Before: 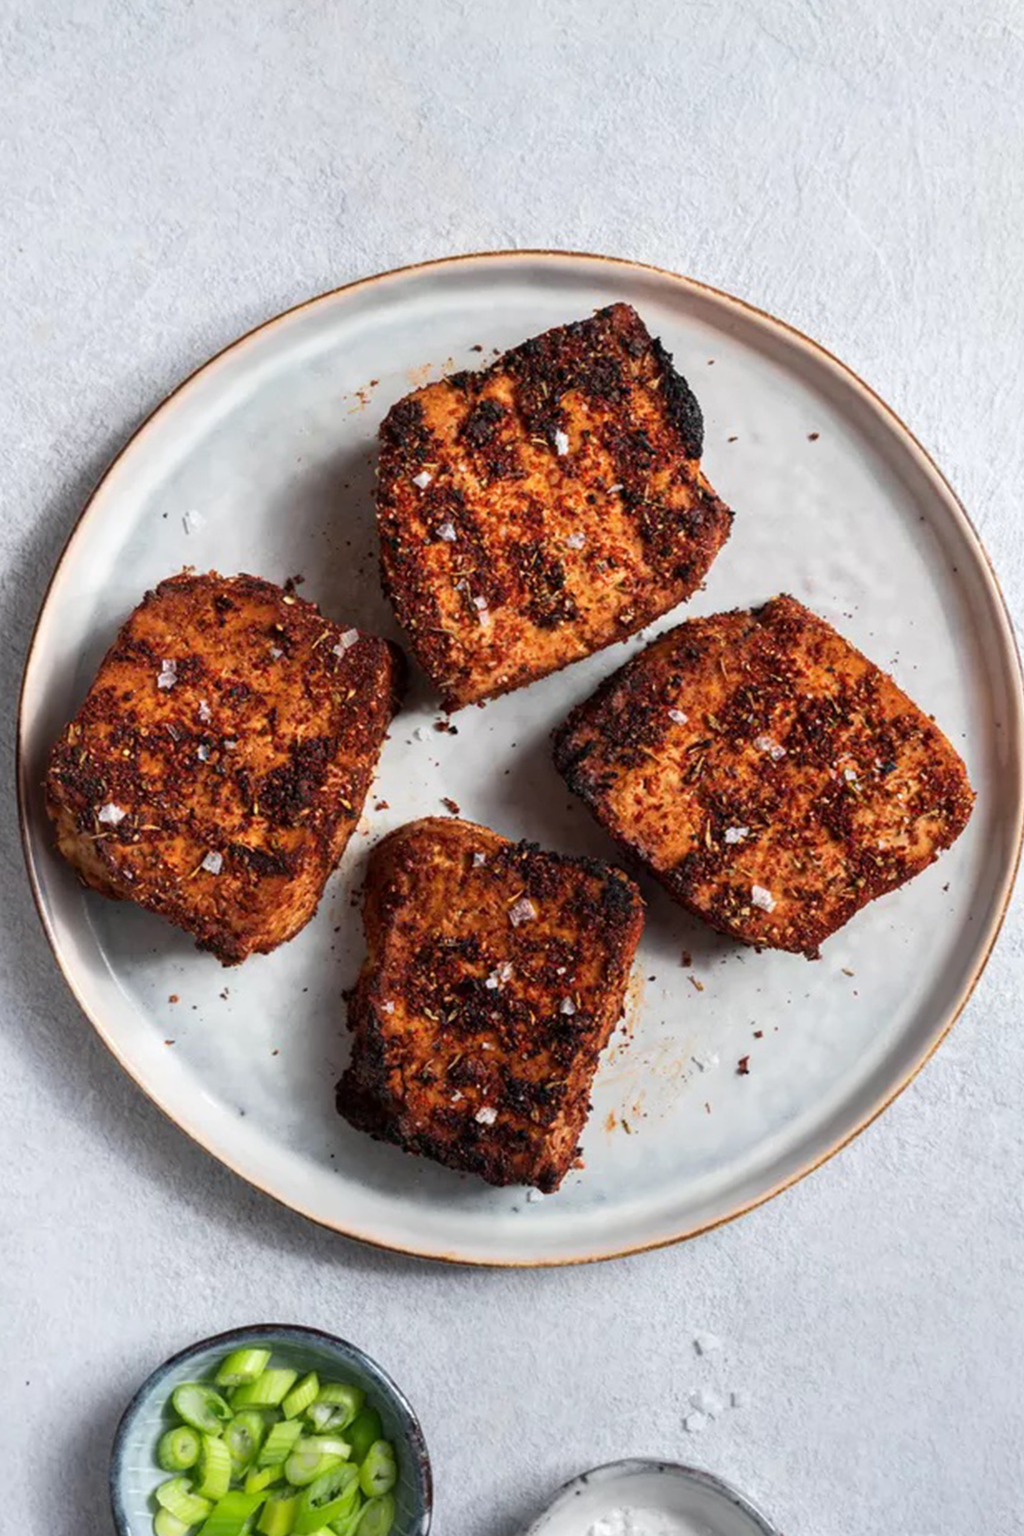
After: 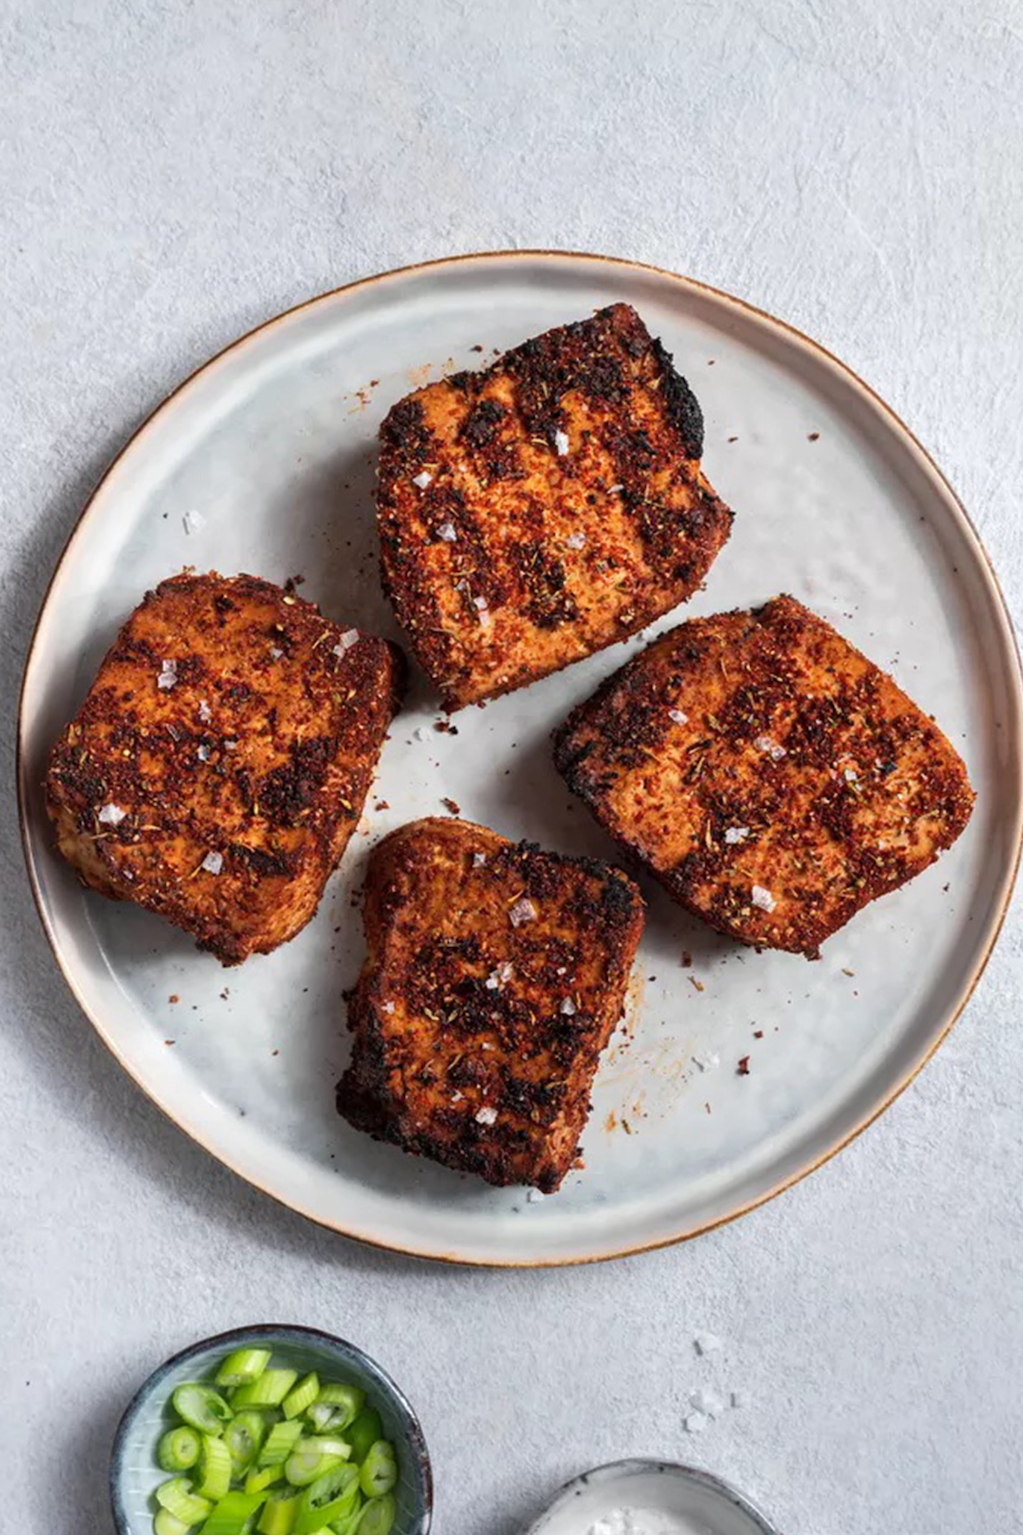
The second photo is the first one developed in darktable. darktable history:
shadows and highlights: shadows 25.77, highlights -24.74
